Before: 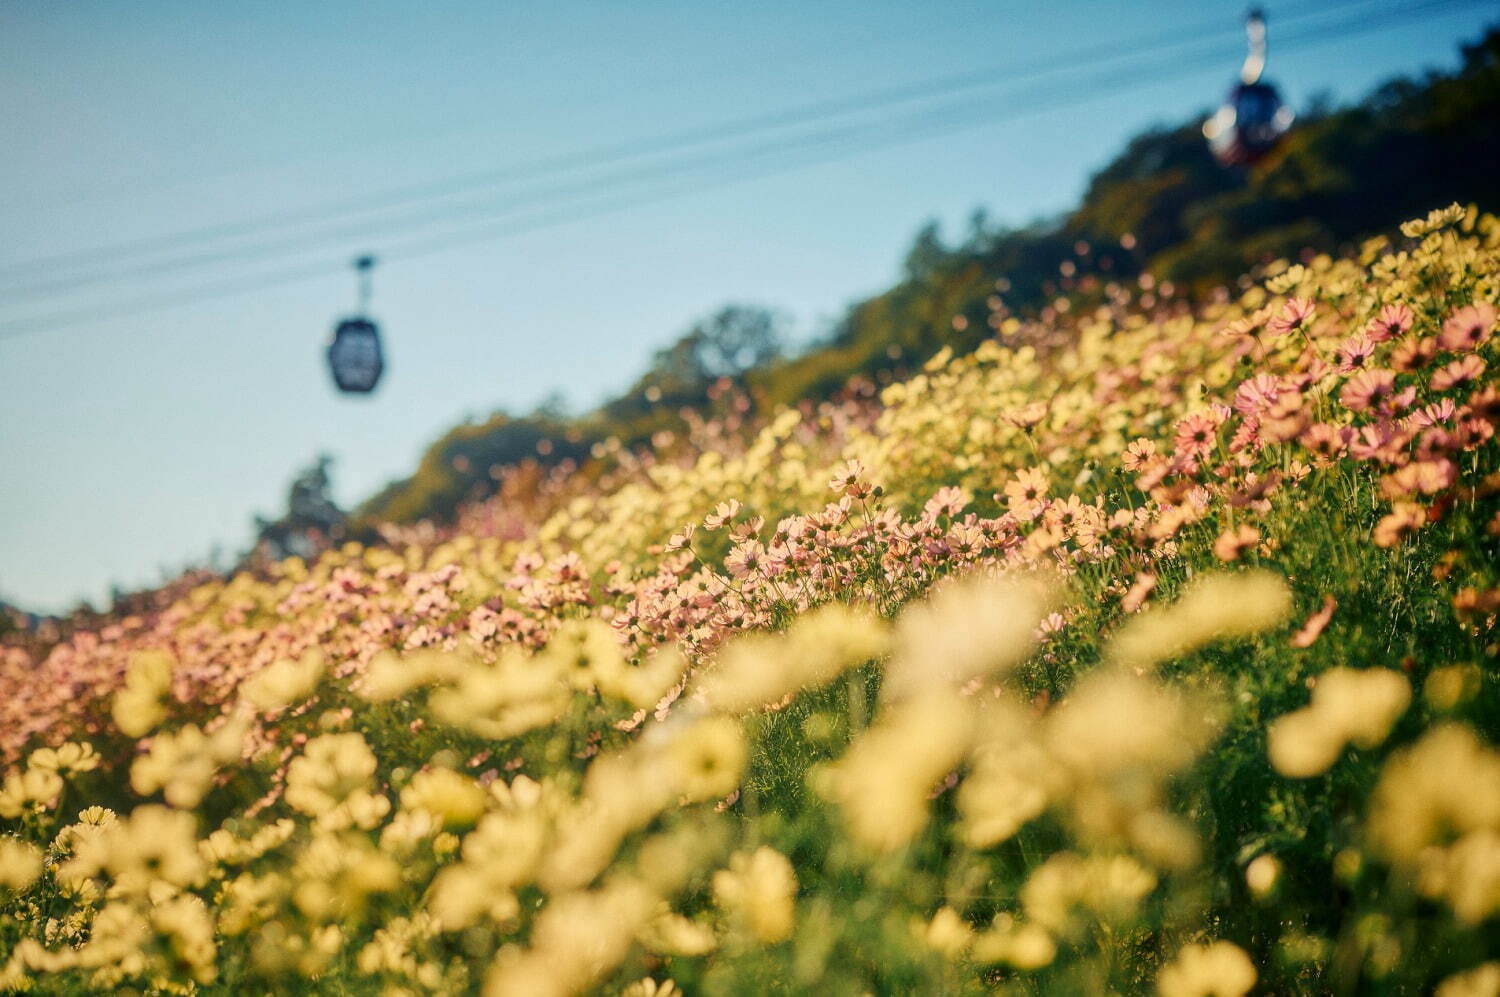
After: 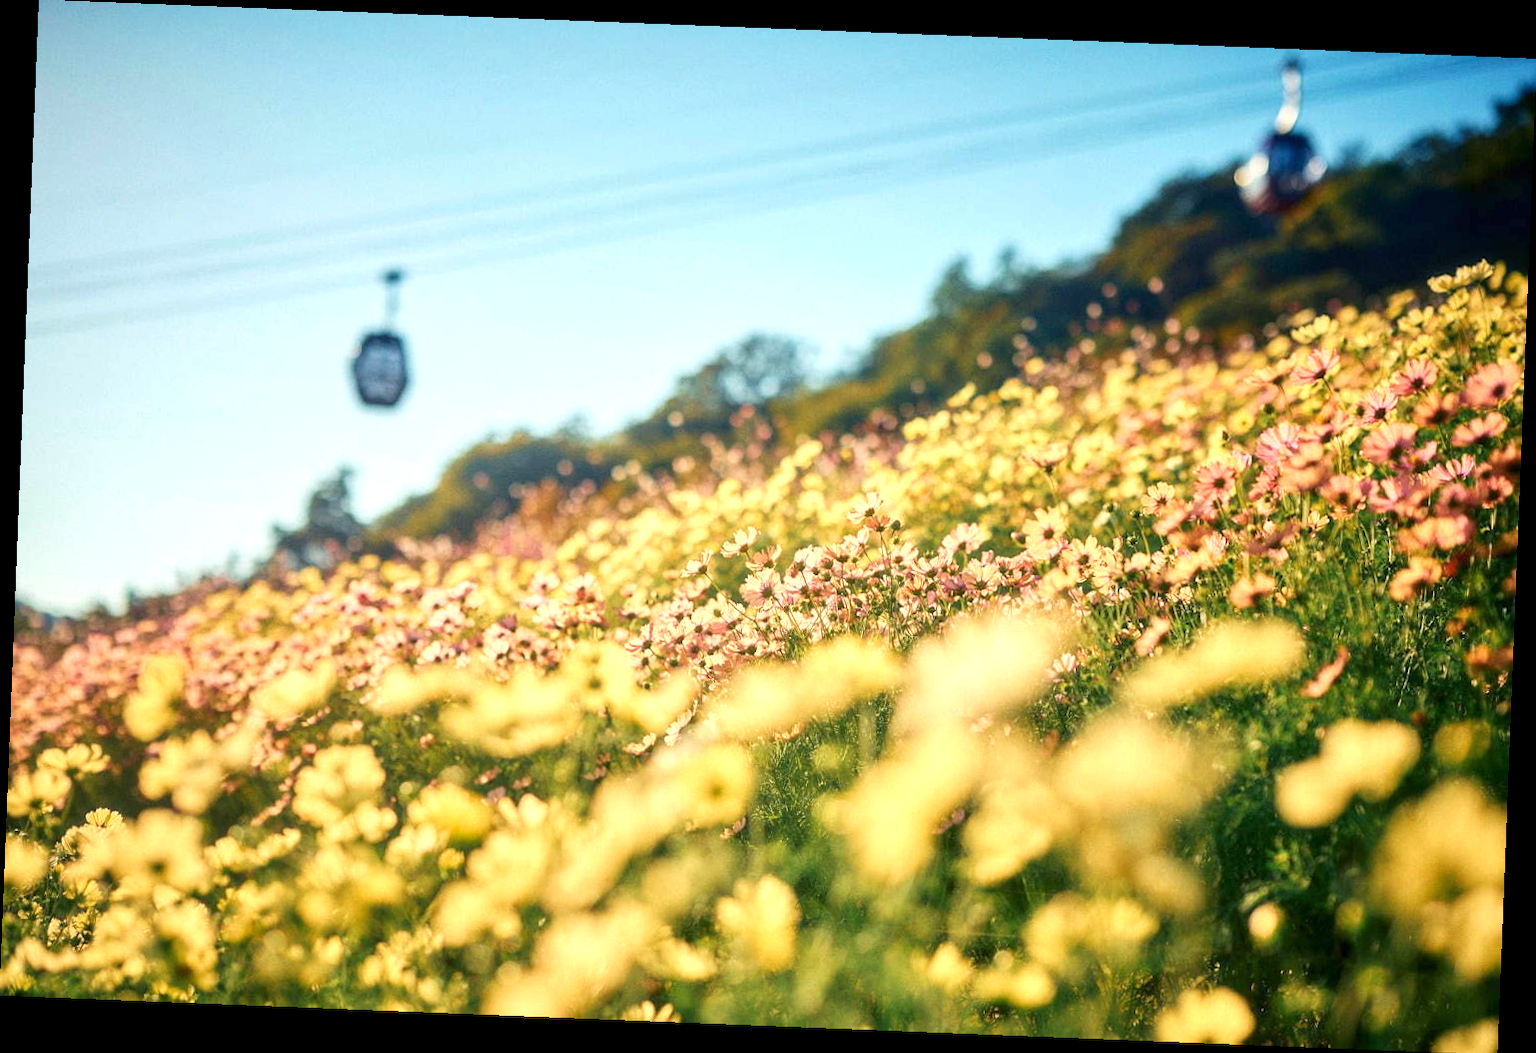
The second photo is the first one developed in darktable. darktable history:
exposure: exposure 0.661 EV, compensate highlight preservation false
rotate and perspective: rotation 2.27°, automatic cropping off
